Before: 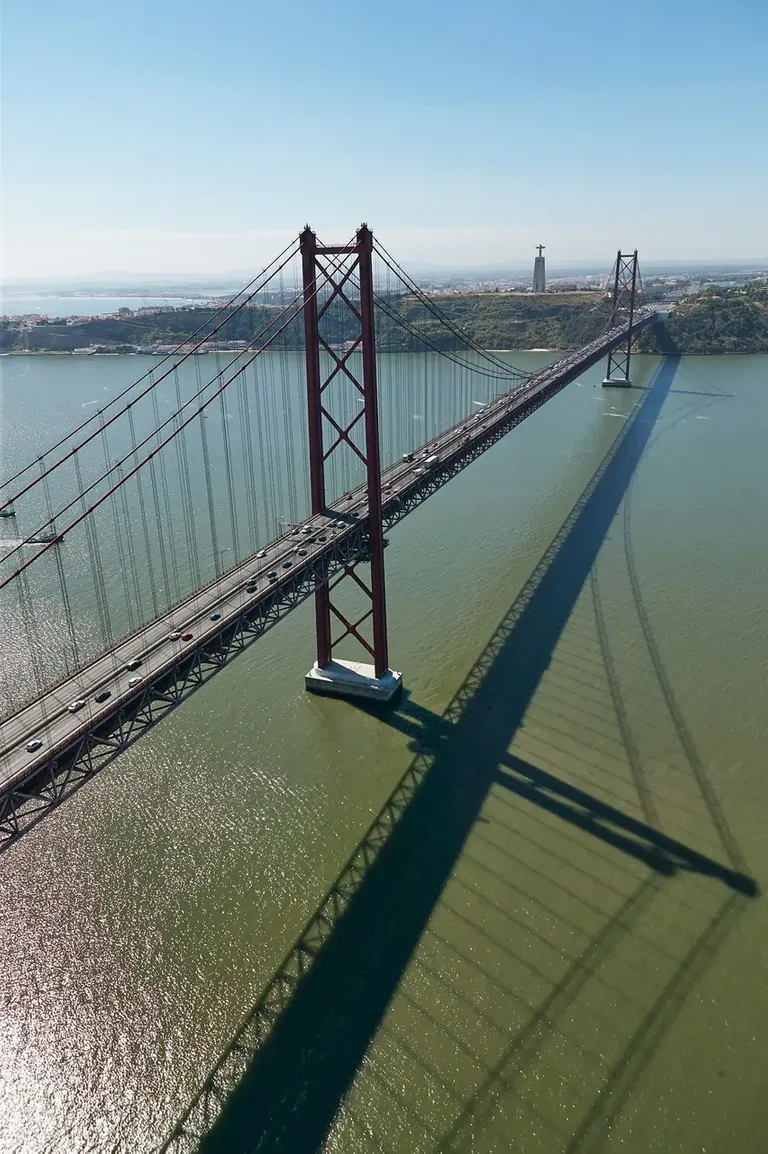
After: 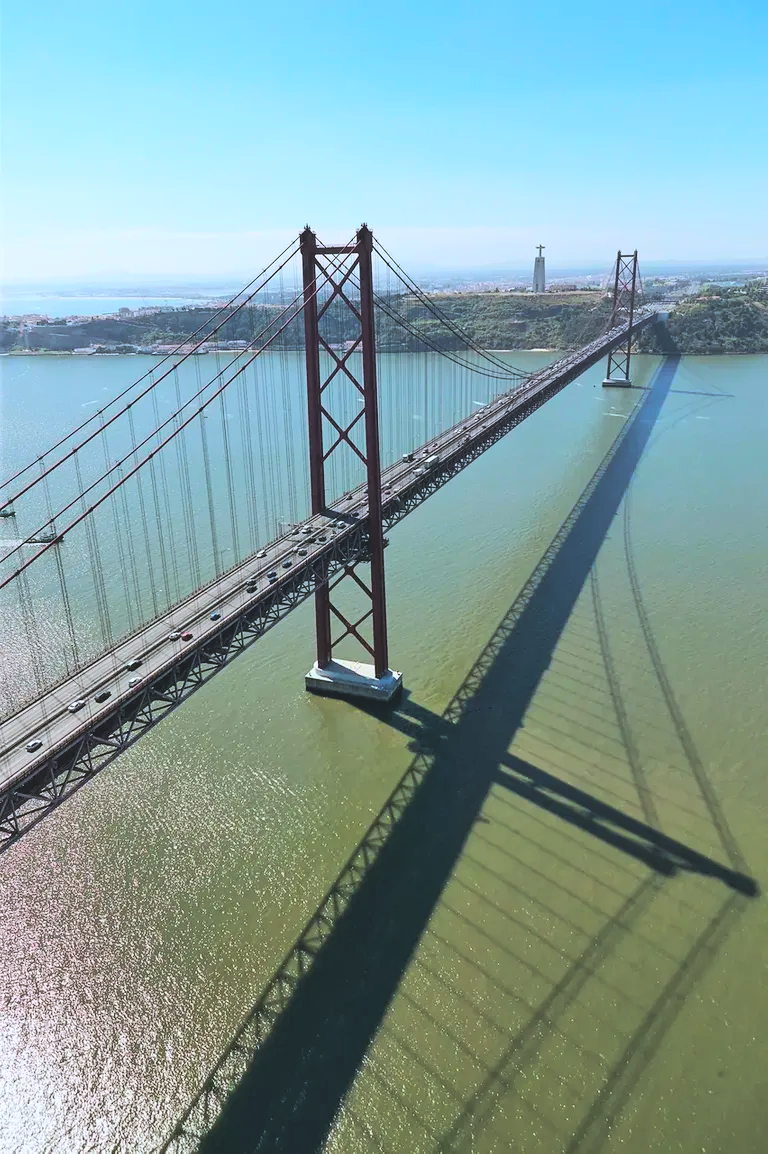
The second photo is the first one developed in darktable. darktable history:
color balance rgb: global offset › luminance 0.71%, perceptual saturation grading › global saturation -11.5%, perceptual brilliance grading › highlights 17.77%, perceptual brilliance grading › mid-tones 31.71%, perceptual brilliance grading › shadows -31.01%, global vibrance 50%
white balance: red 0.967, blue 1.049
global tonemap: drago (0.7, 100)
